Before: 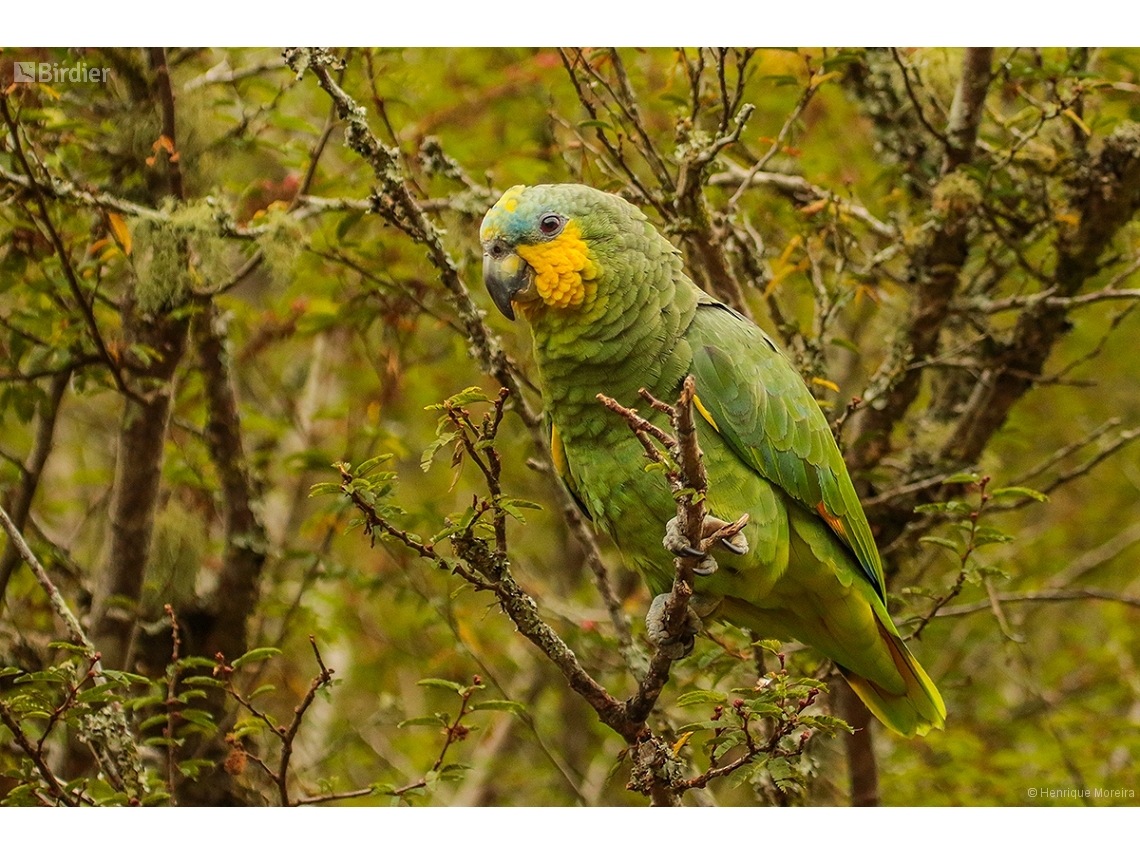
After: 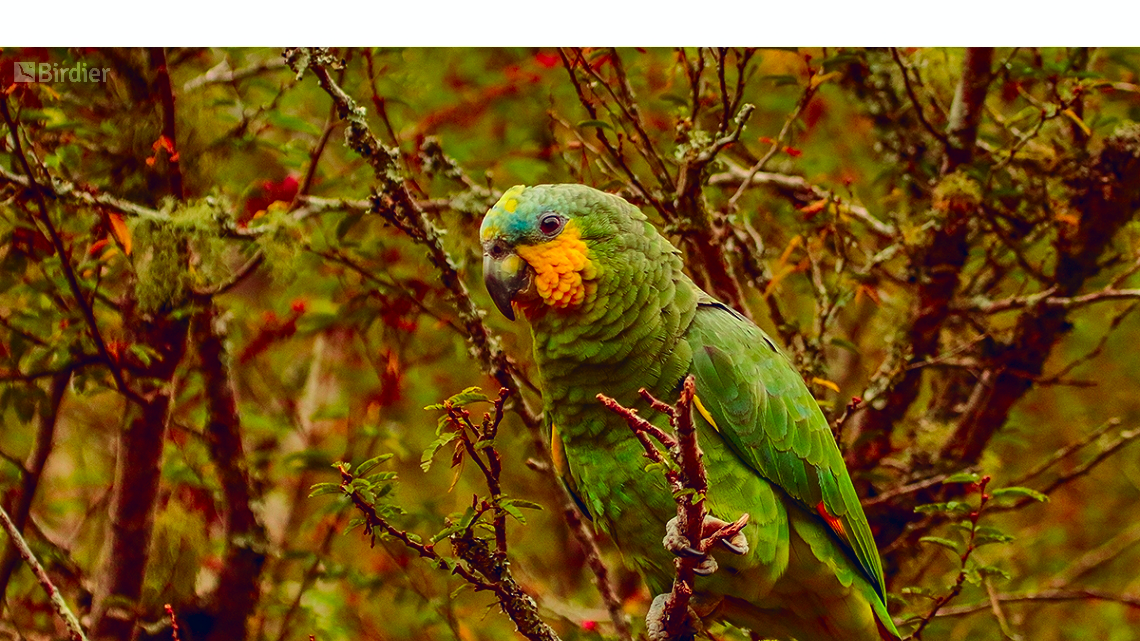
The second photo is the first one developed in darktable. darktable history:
shadows and highlights: low approximation 0.01, soften with gaussian
contrast brightness saturation: contrast 0.1, brightness -0.26, saturation 0.14
color balance rgb: shadows lift › chroma 9.92%, shadows lift › hue 45.12°, power › luminance 3.26%, power › hue 231.93°, global offset › luminance 0.4%, global offset › chroma 0.21%, global offset › hue 255.02°
crop: bottom 24.988%
color contrast: green-magenta contrast 1.73, blue-yellow contrast 1.15
